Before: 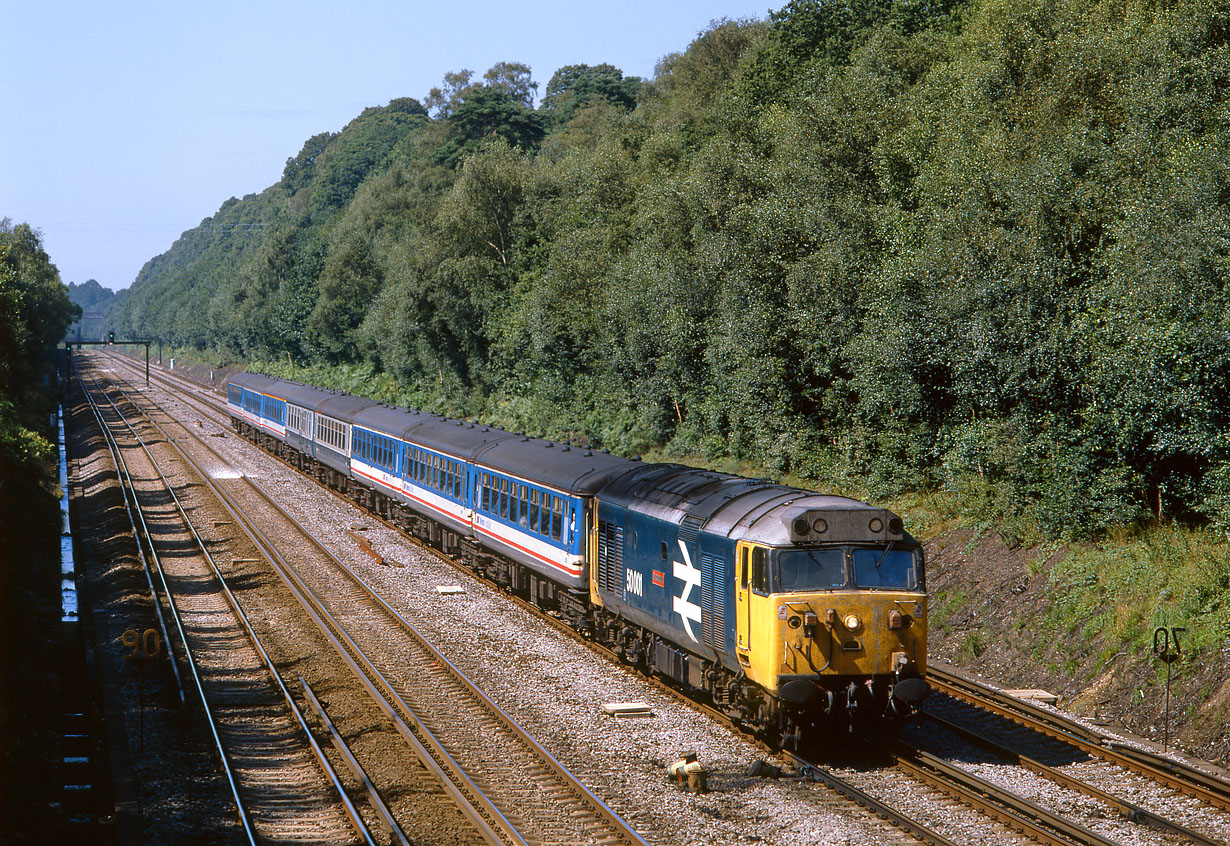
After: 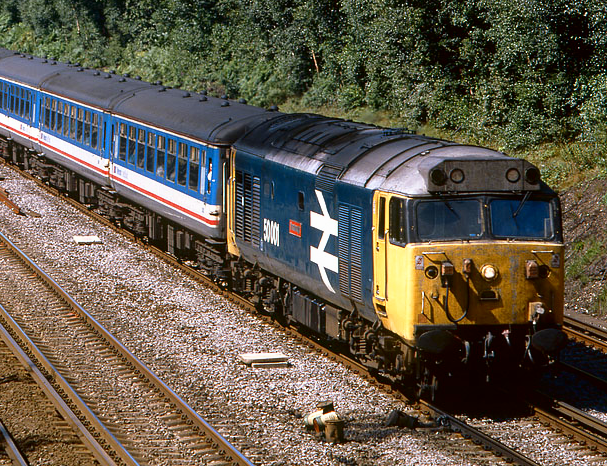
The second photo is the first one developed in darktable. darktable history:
shadows and highlights: shadows -63.8, white point adjustment -5.27, highlights 62.1
crop: left 29.534%, top 41.427%, right 21.072%, bottom 3.469%
